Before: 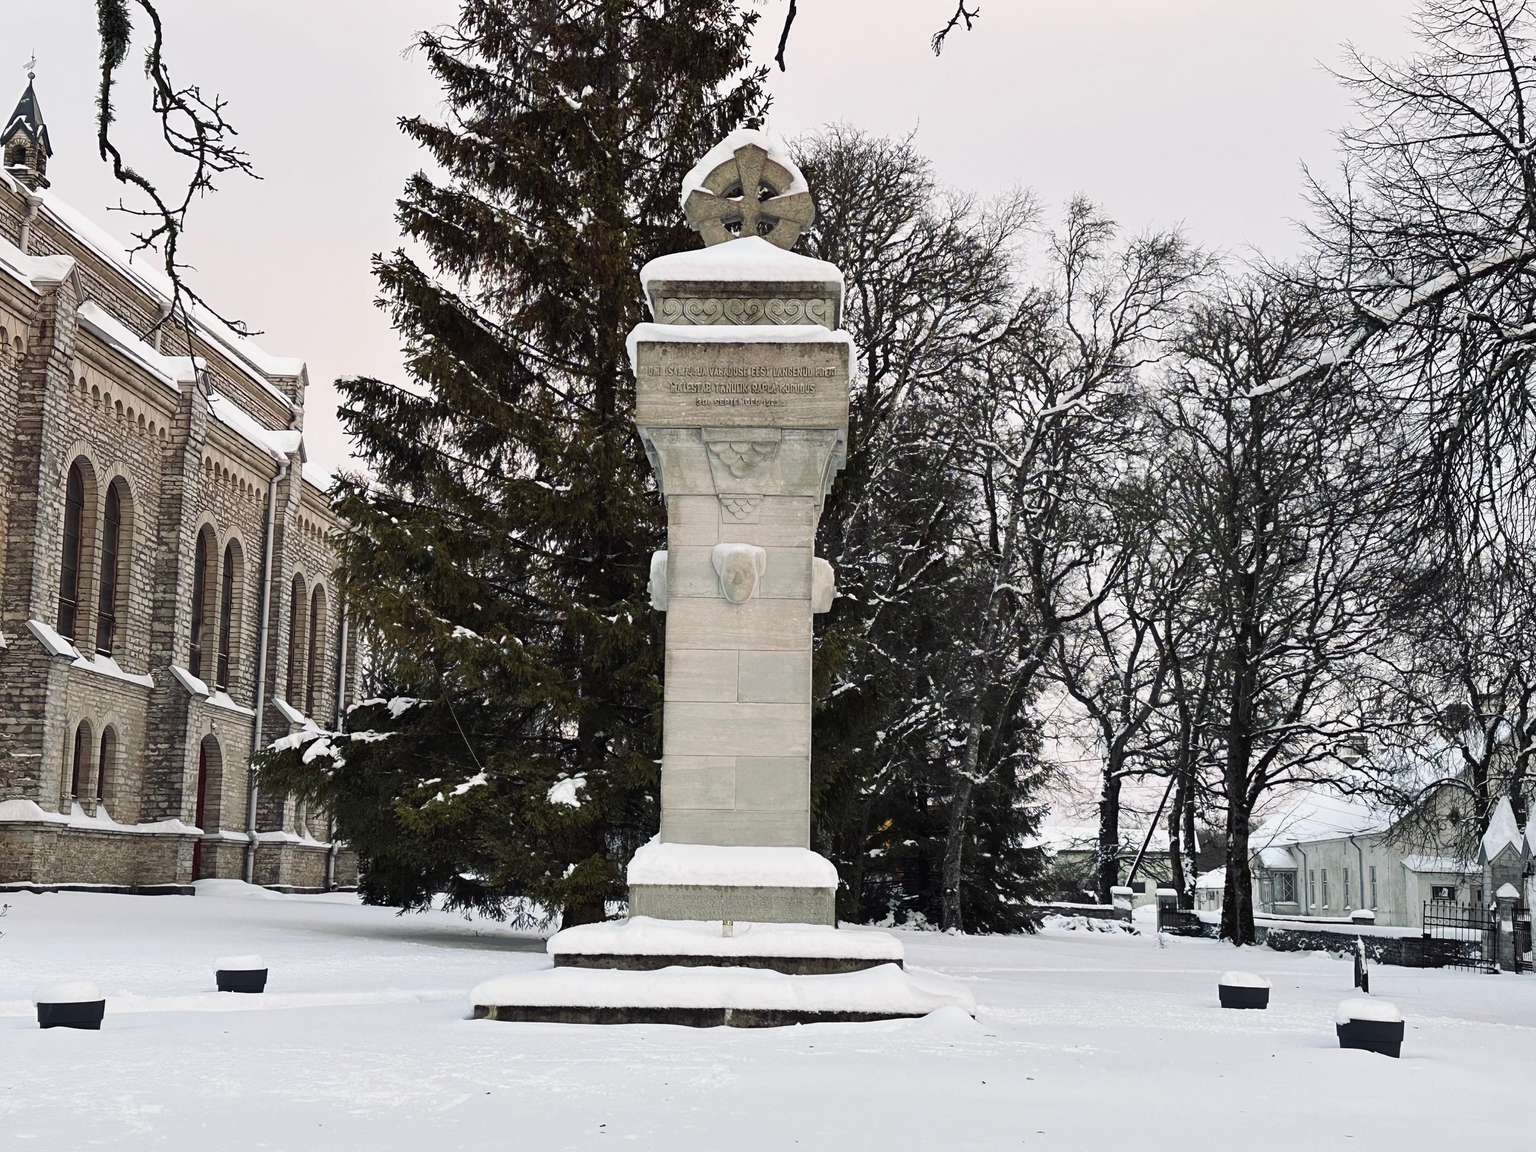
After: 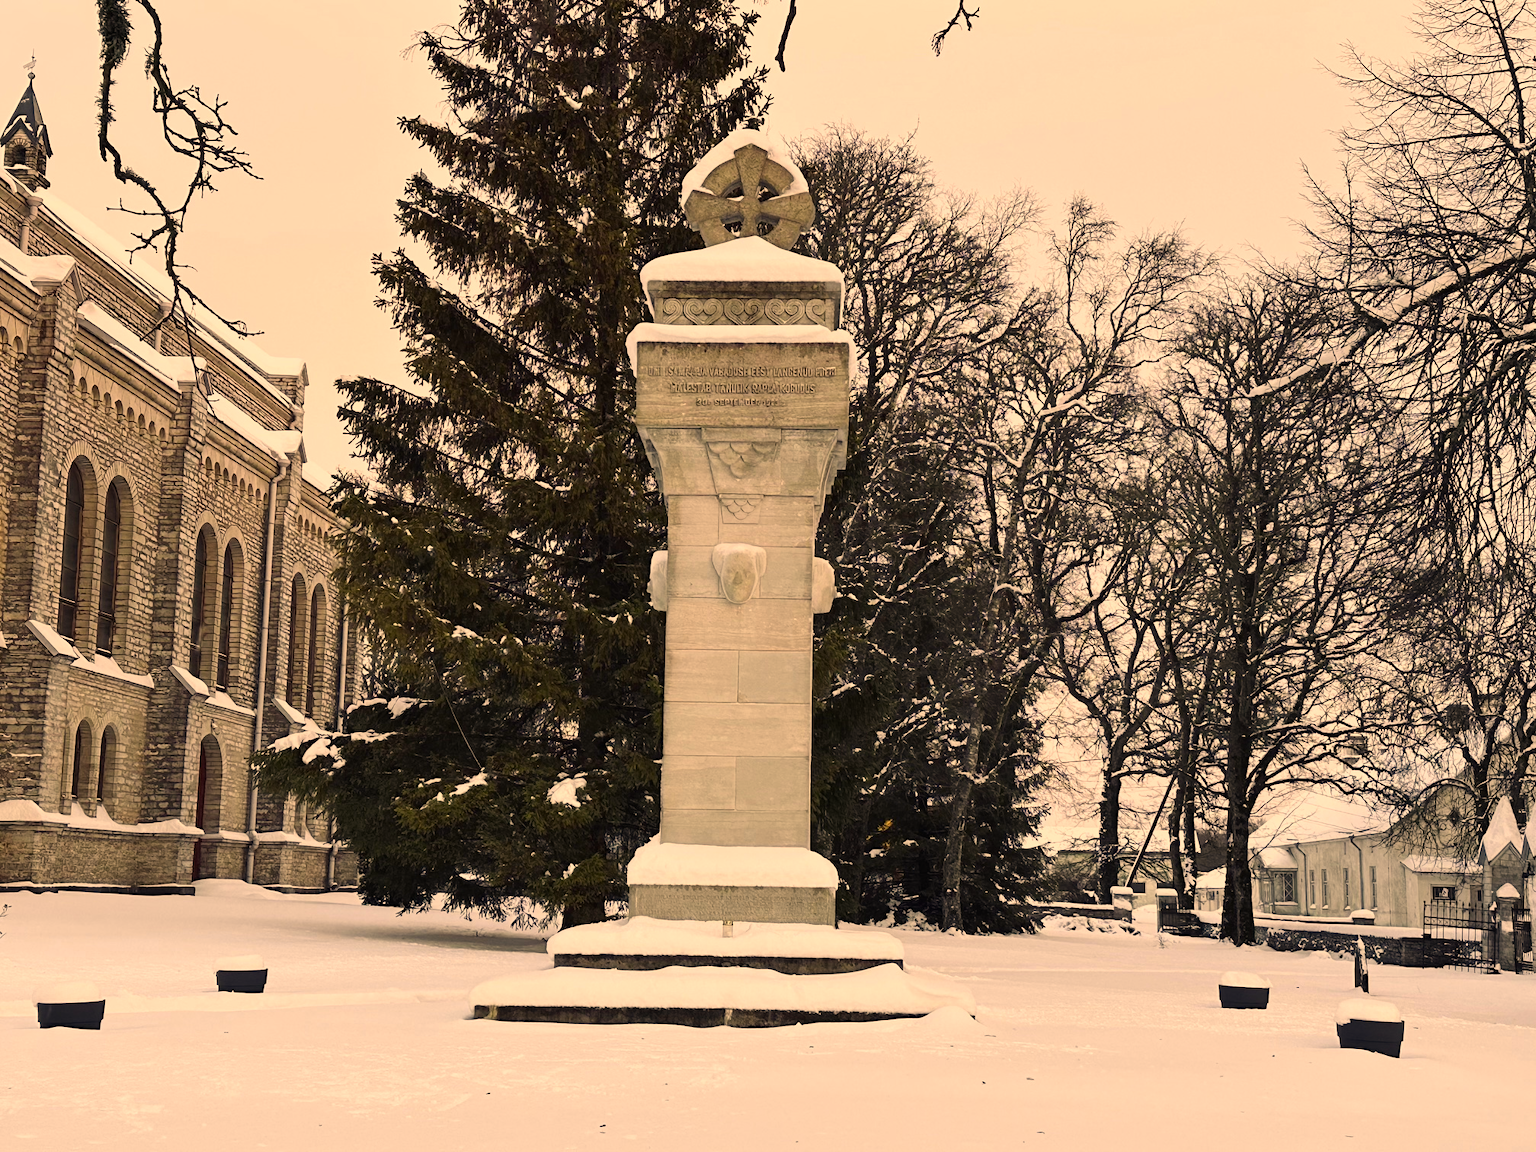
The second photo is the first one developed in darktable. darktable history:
color correction: highlights a* 14.8, highlights b* 31.52
